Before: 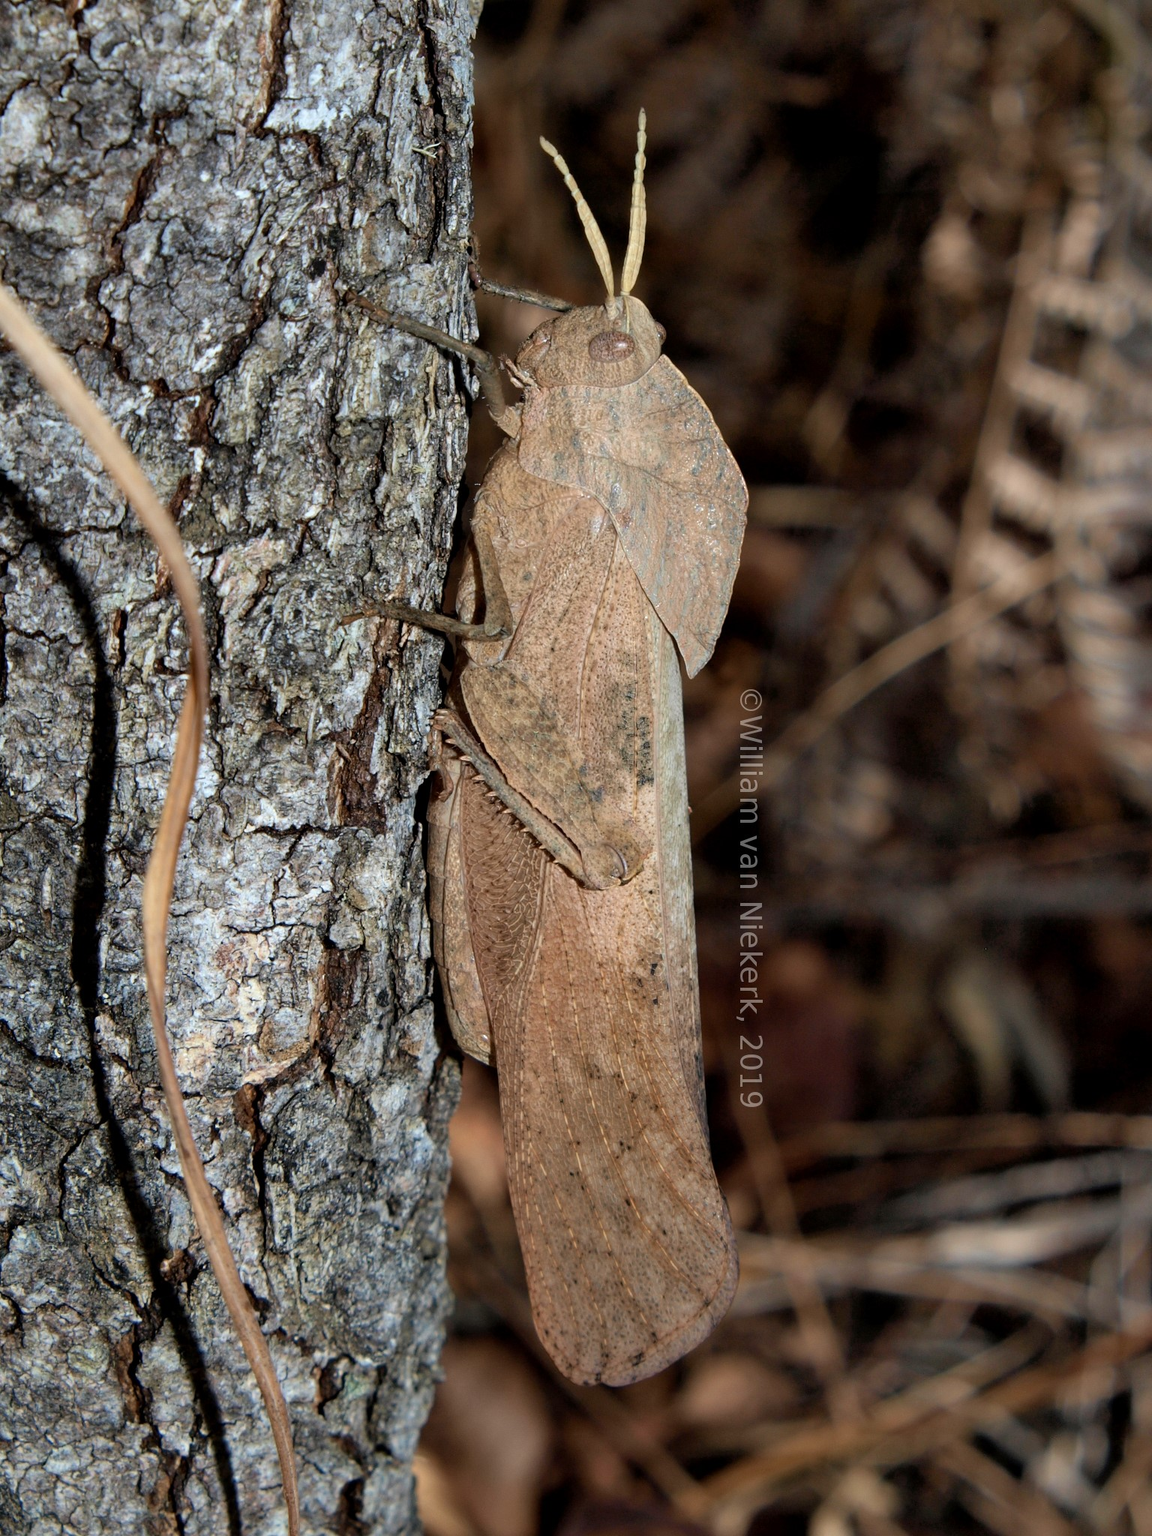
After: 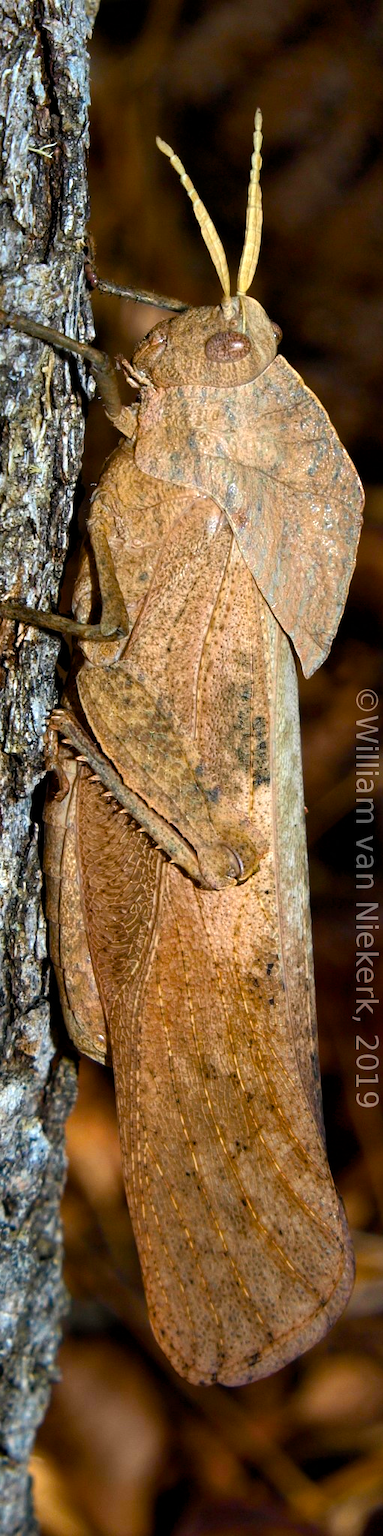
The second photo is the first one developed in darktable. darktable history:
color balance rgb: linear chroma grading › global chroma 9%, perceptual saturation grading › global saturation 36%, perceptual saturation grading › shadows 35%, perceptual brilliance grading › global brilliance 15%, perceptual brilliance grading › shadows -35%, global vibrance 15%
crop: left 33.36%, right 33.36%
